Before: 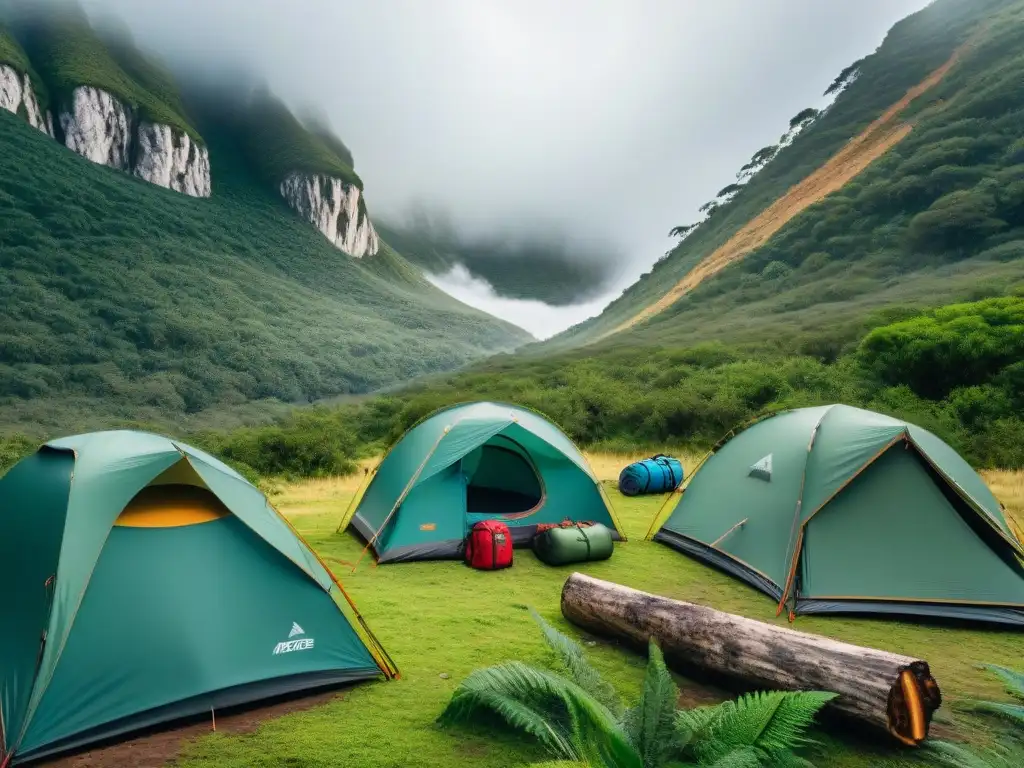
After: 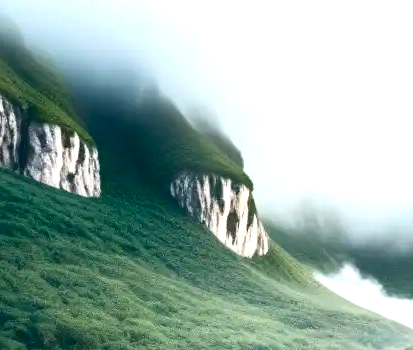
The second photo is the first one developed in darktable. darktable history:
contrast brightness saturation: contrast 0.119, brightness -0.118, saturation 0.2
exposure: black level correction 0, exposure 0.86 EV, compensate exposure bias true, compensate highlight preservation false
crop and rotate: left 10.805%, top 0.098%, right 48.862%, bottom 54.216%
